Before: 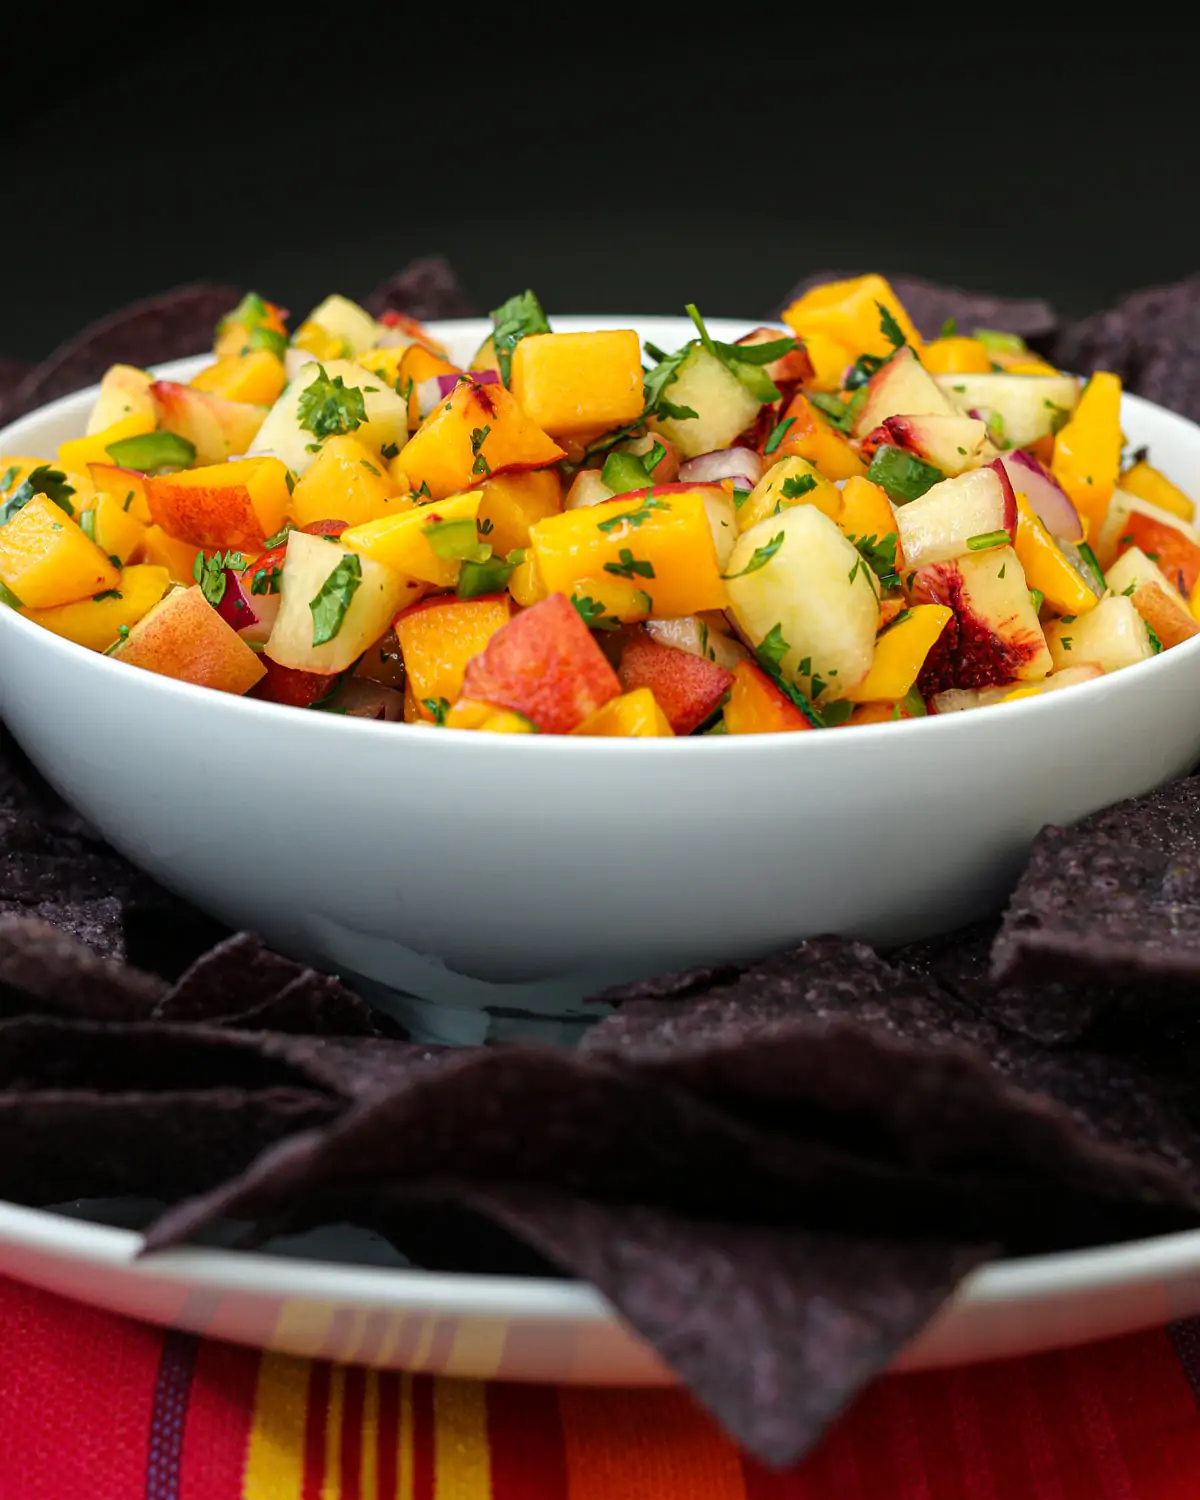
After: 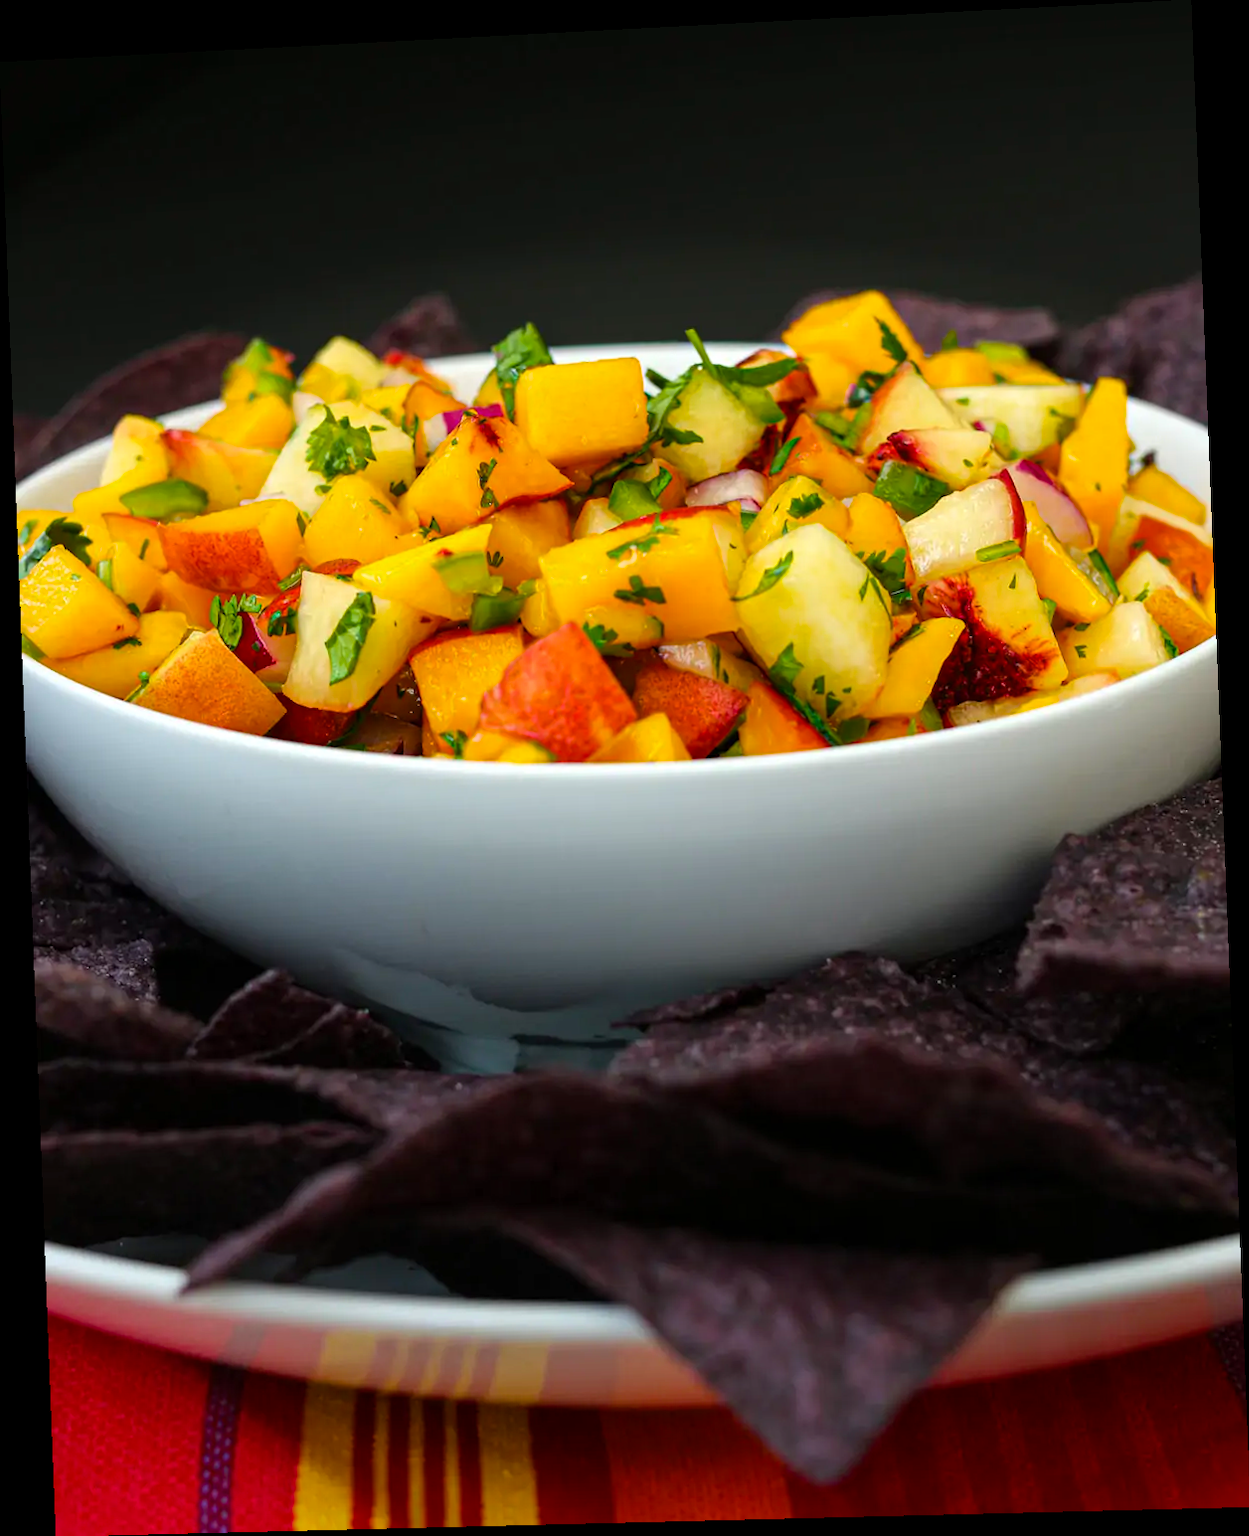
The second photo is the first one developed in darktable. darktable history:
rotate and perspective: rotation -2.22°, lens shift (horizontal) -0.022, automatic cropping off
color balance rgb: perceptual saturation grading › global saturation 30%, global vibrance 10%
